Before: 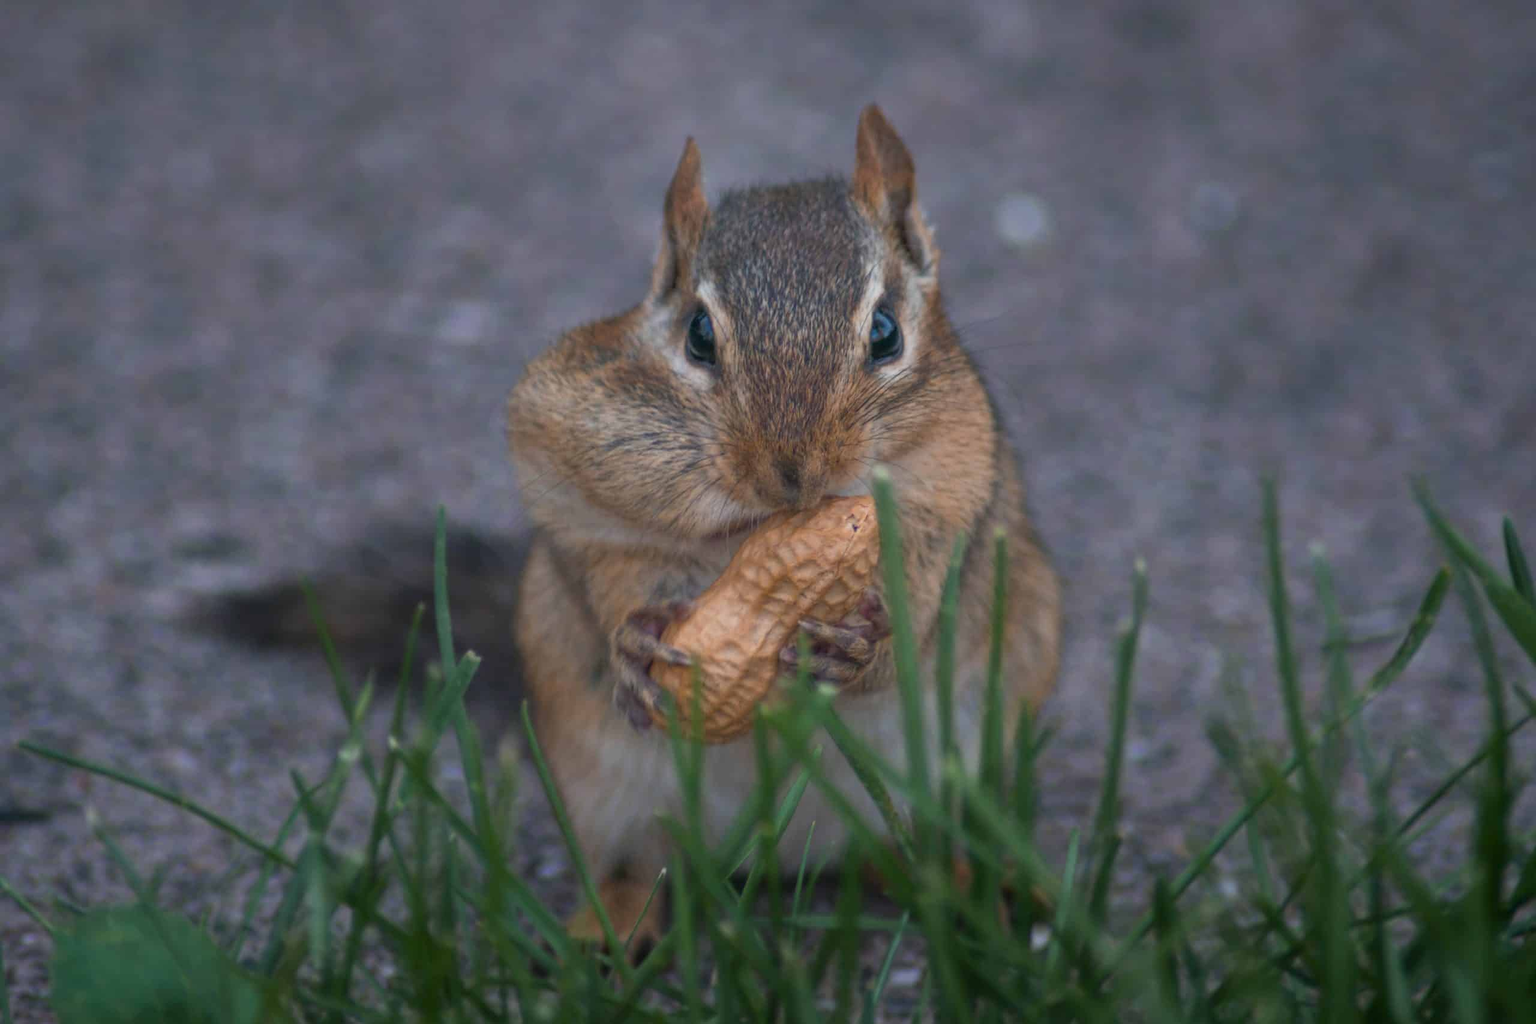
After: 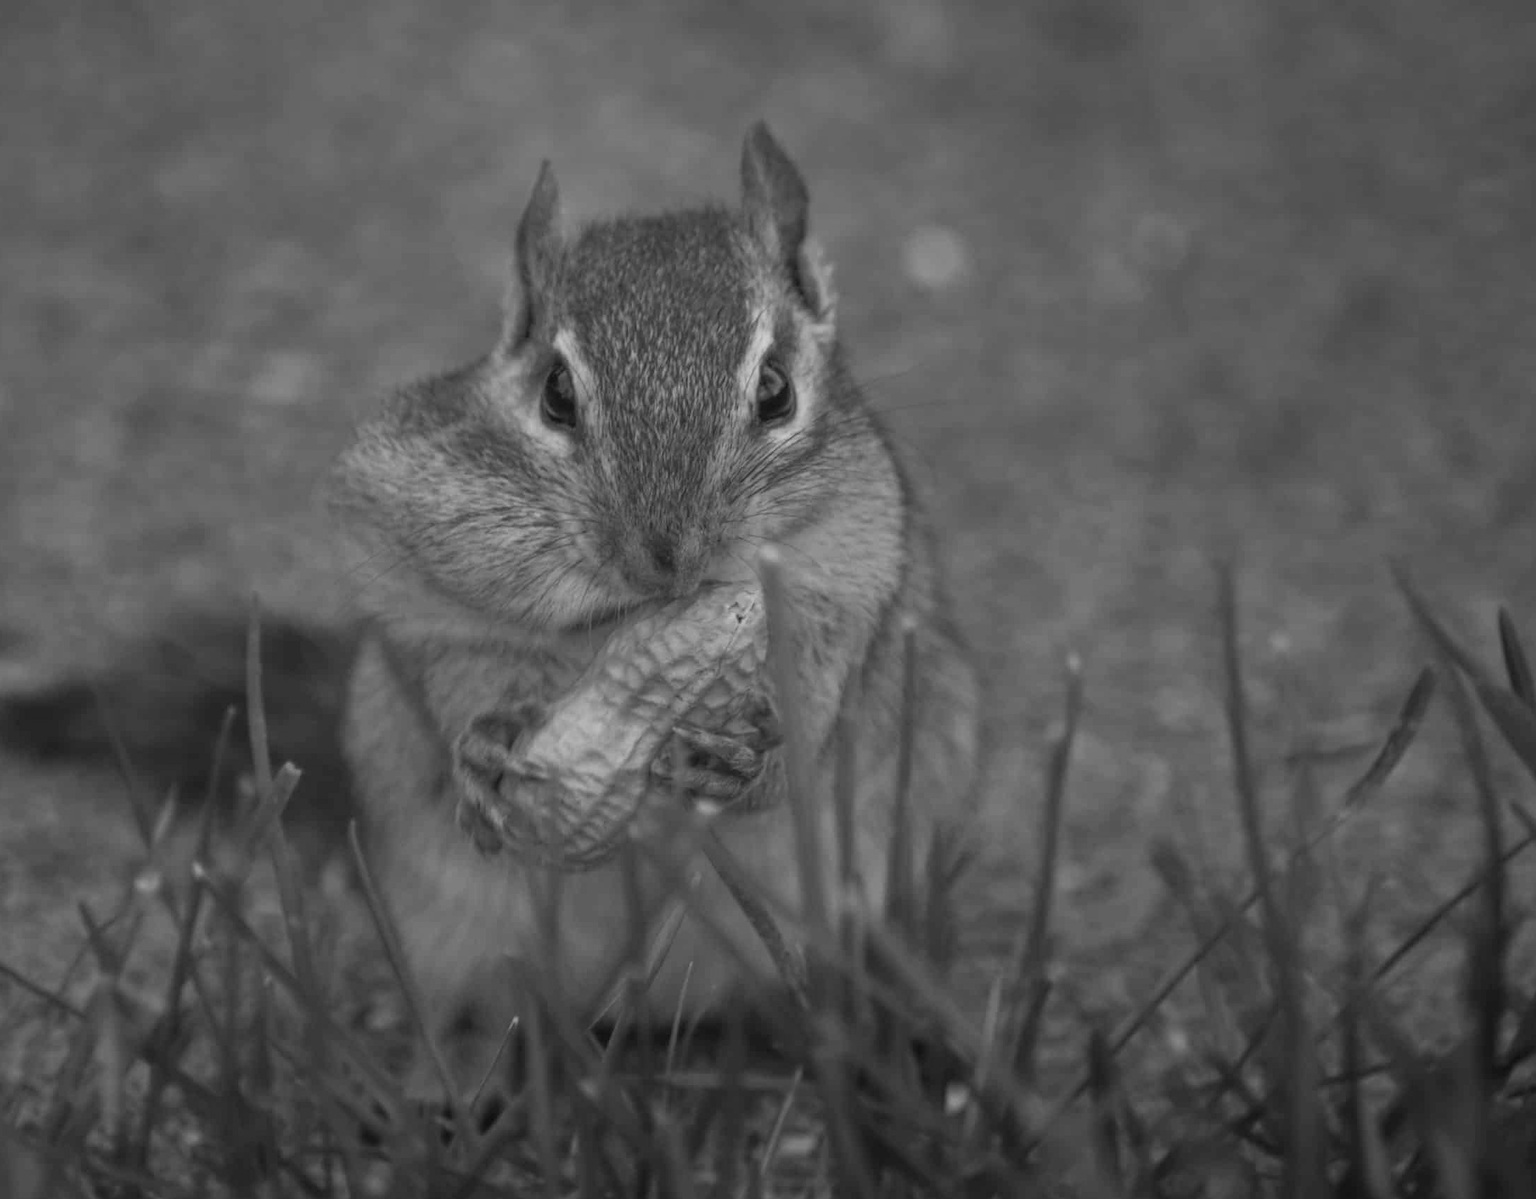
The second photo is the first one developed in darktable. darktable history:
crop and rotate: left 14.584%
monochrome: a -4.13, b 5.16, size 1
